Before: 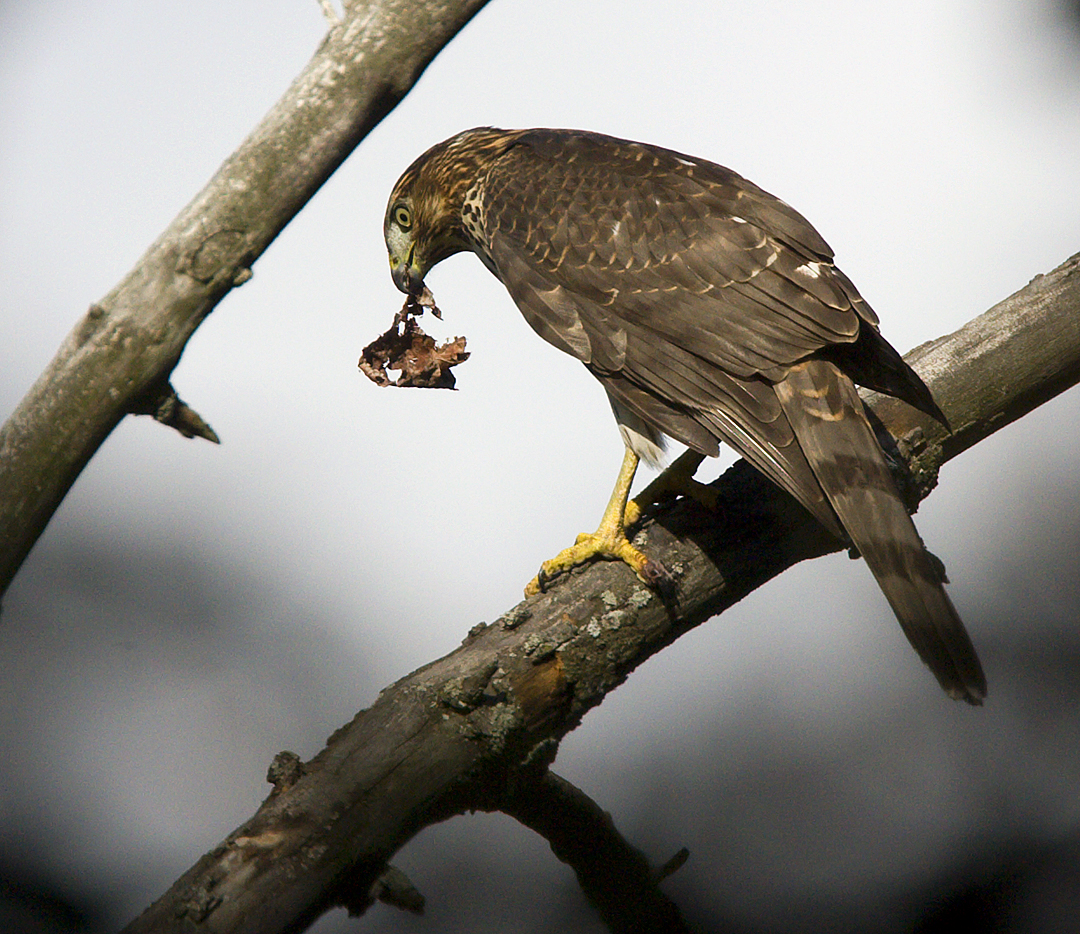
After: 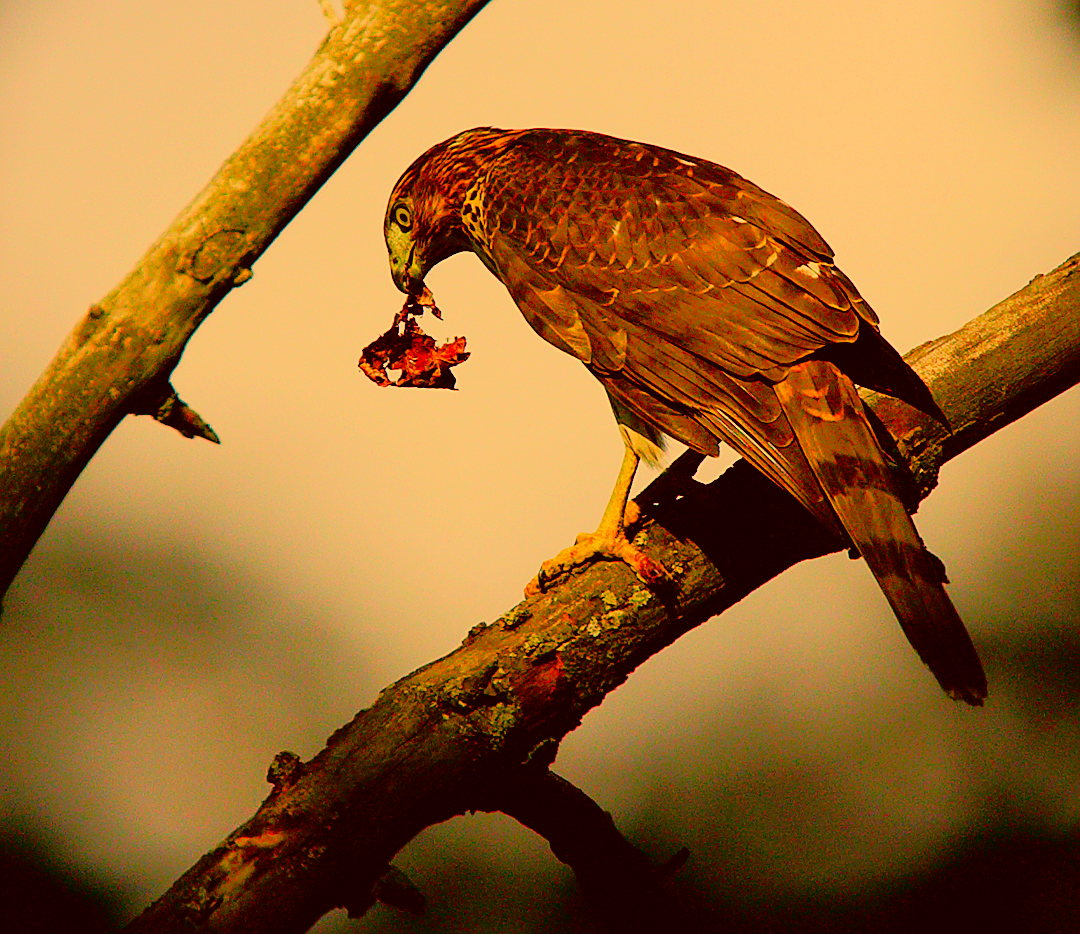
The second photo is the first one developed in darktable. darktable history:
color correction: highlights a* 10.44, highlights b* 30.04, shadows a* 2.73, shadows b* 17.51, saturation 1.72
color balance rgb: perceptual saturation grading › global saturation 20%, perceptual saturation grading › highlights -25%, perceptual saturation grading › shadows 25%
tone curve: curves: ch0 [(0, 0) (0.126, 0.061) (0.362, 0.382) (0.498, 0.498) (0.706, 0.712) (1, 1)]; ch1 [(0, 0) (0.5, 0.497) (0.55, 0.578) (1, 1)]; ch2 [(0, 0) (0.44, 0.424) (0.489, 0.486) (0.537, 0.538) (1, 1)], color space Lab, independent channels, preserve colors none
filmic rgb: black relative exposure -7.65 EV, white relative exposure 4.56 EV, hardness 3.61, color science v6 (2022)
sharpen: on, module defaults
